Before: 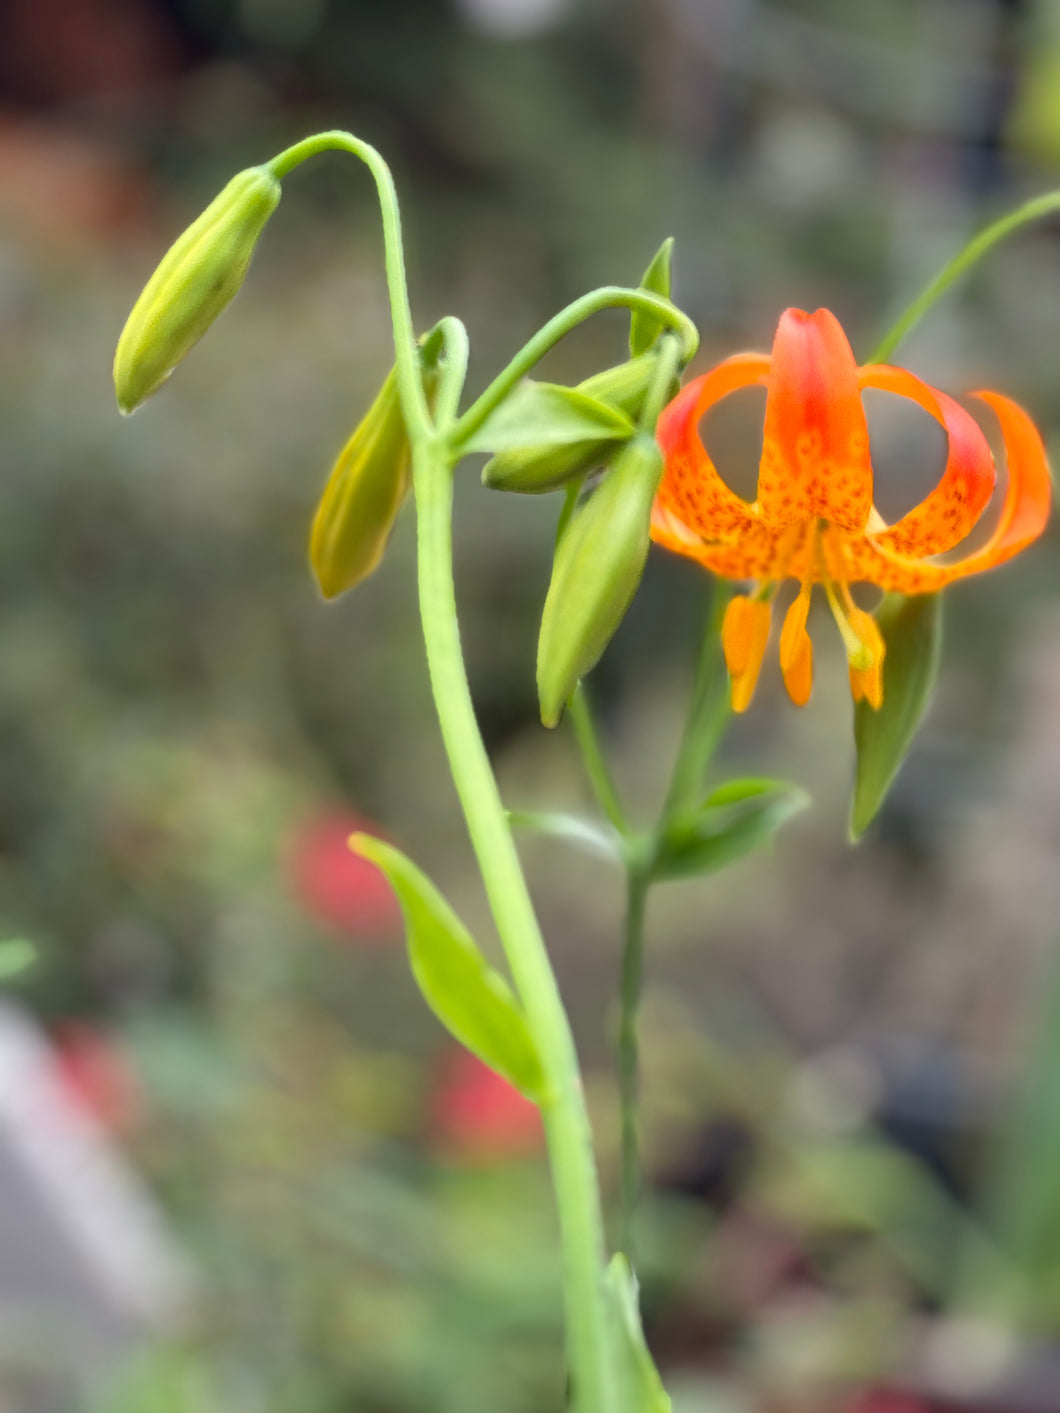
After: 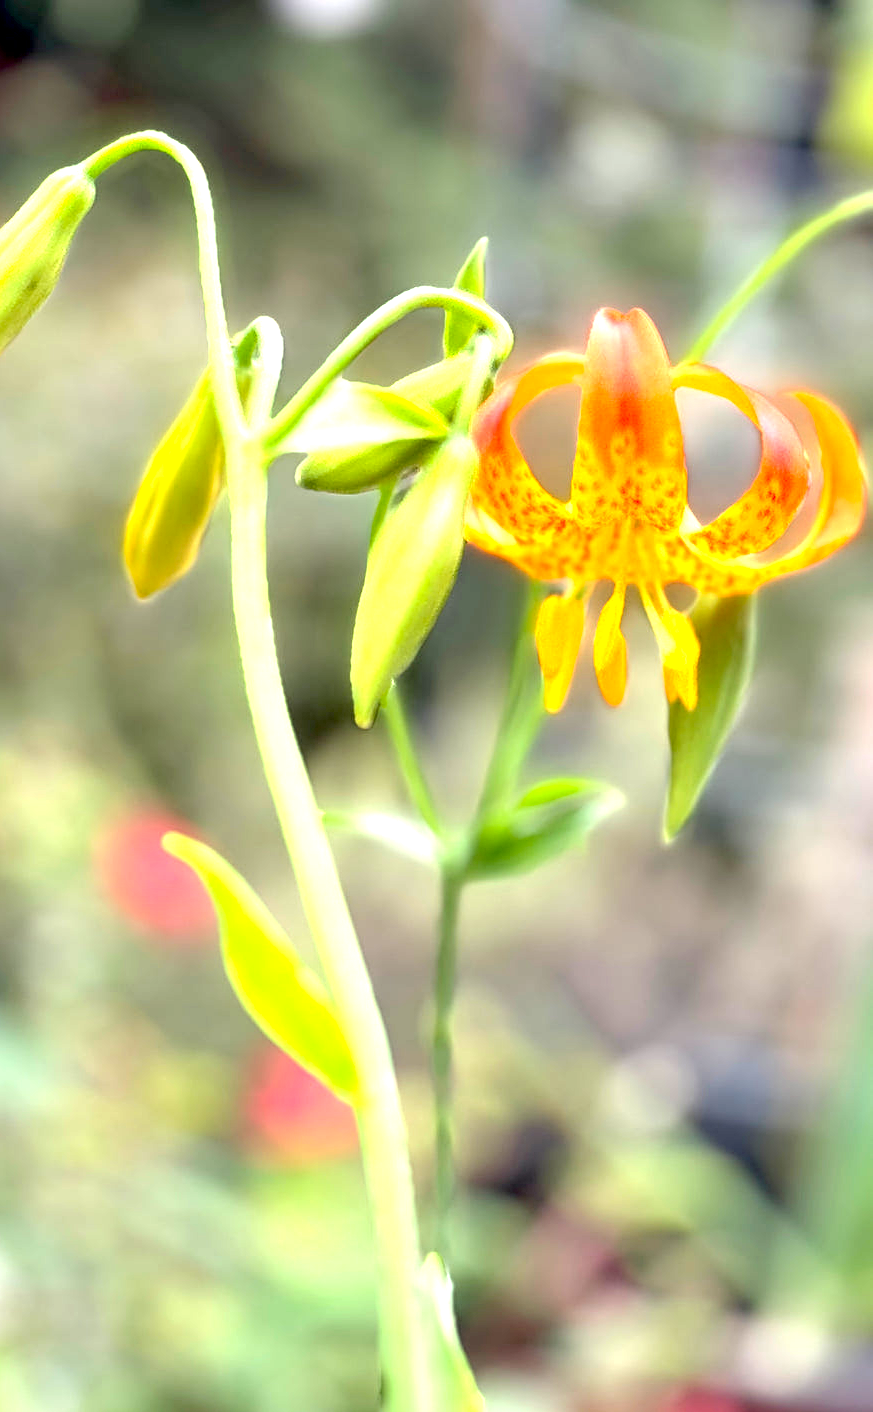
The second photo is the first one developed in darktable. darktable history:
crop: left 17.582%, bottom 0.031%
exposure: black level correction 0.009, exposure 1.425 EV, compensate highlight preservation false
sharpen: on, module defaults
